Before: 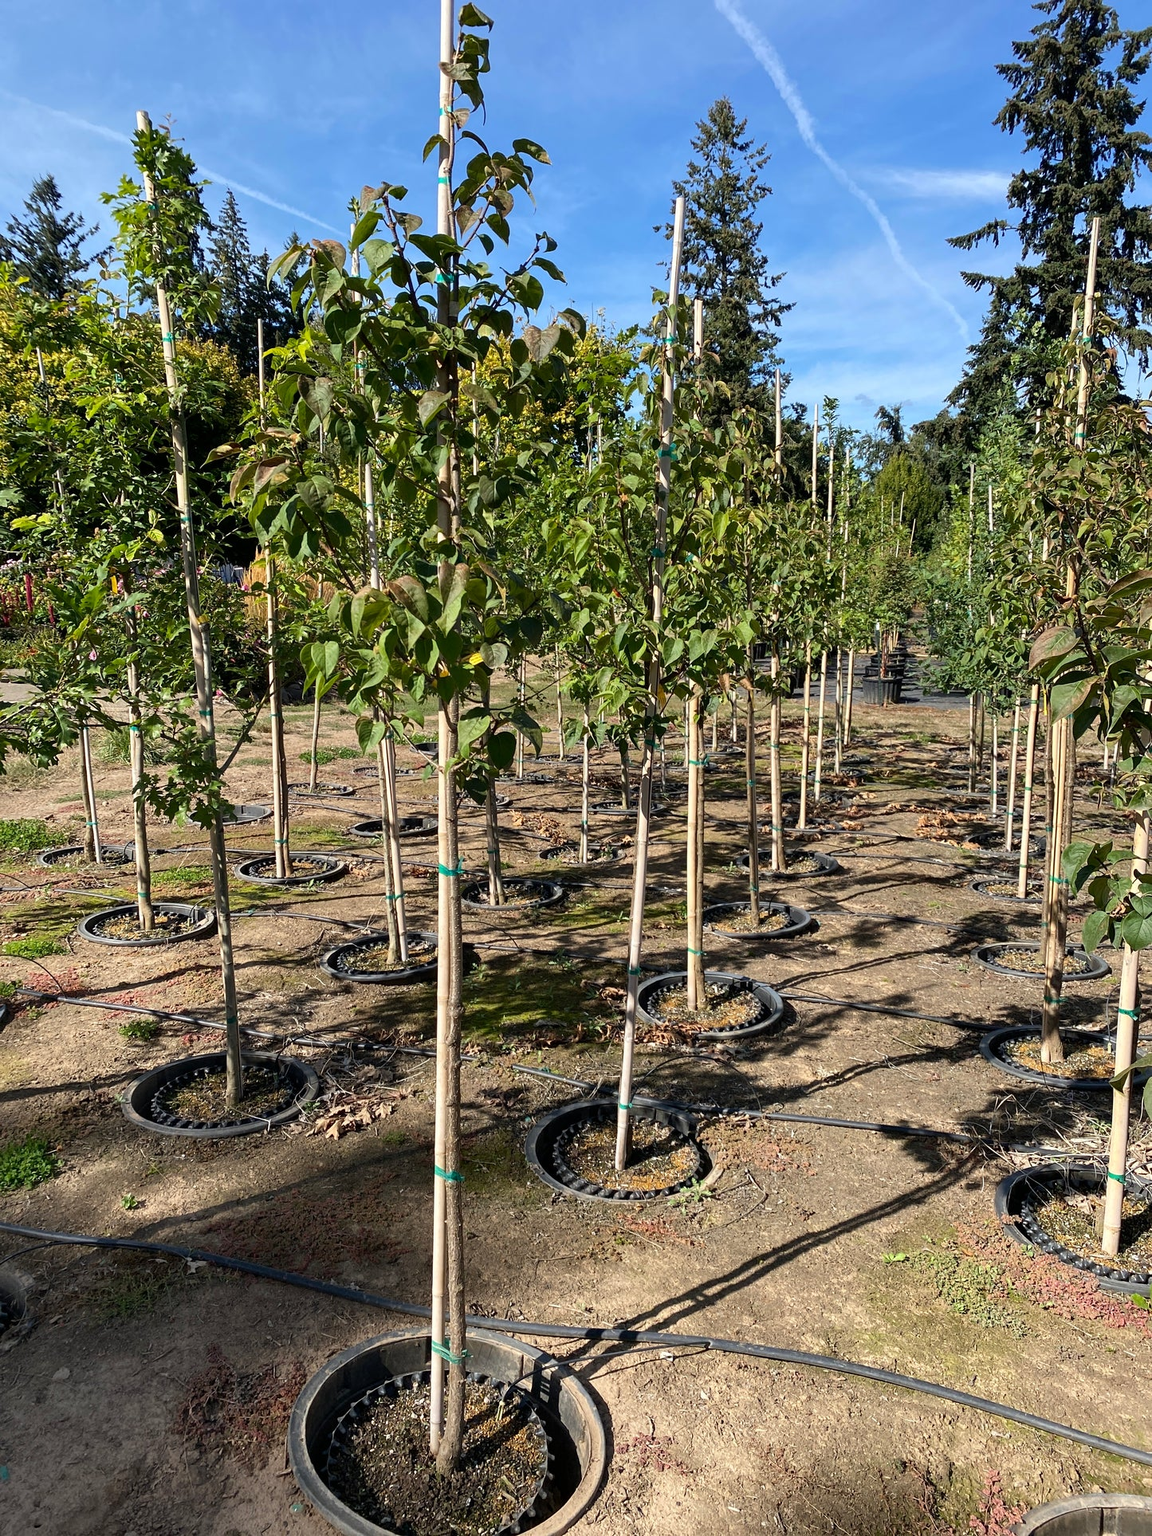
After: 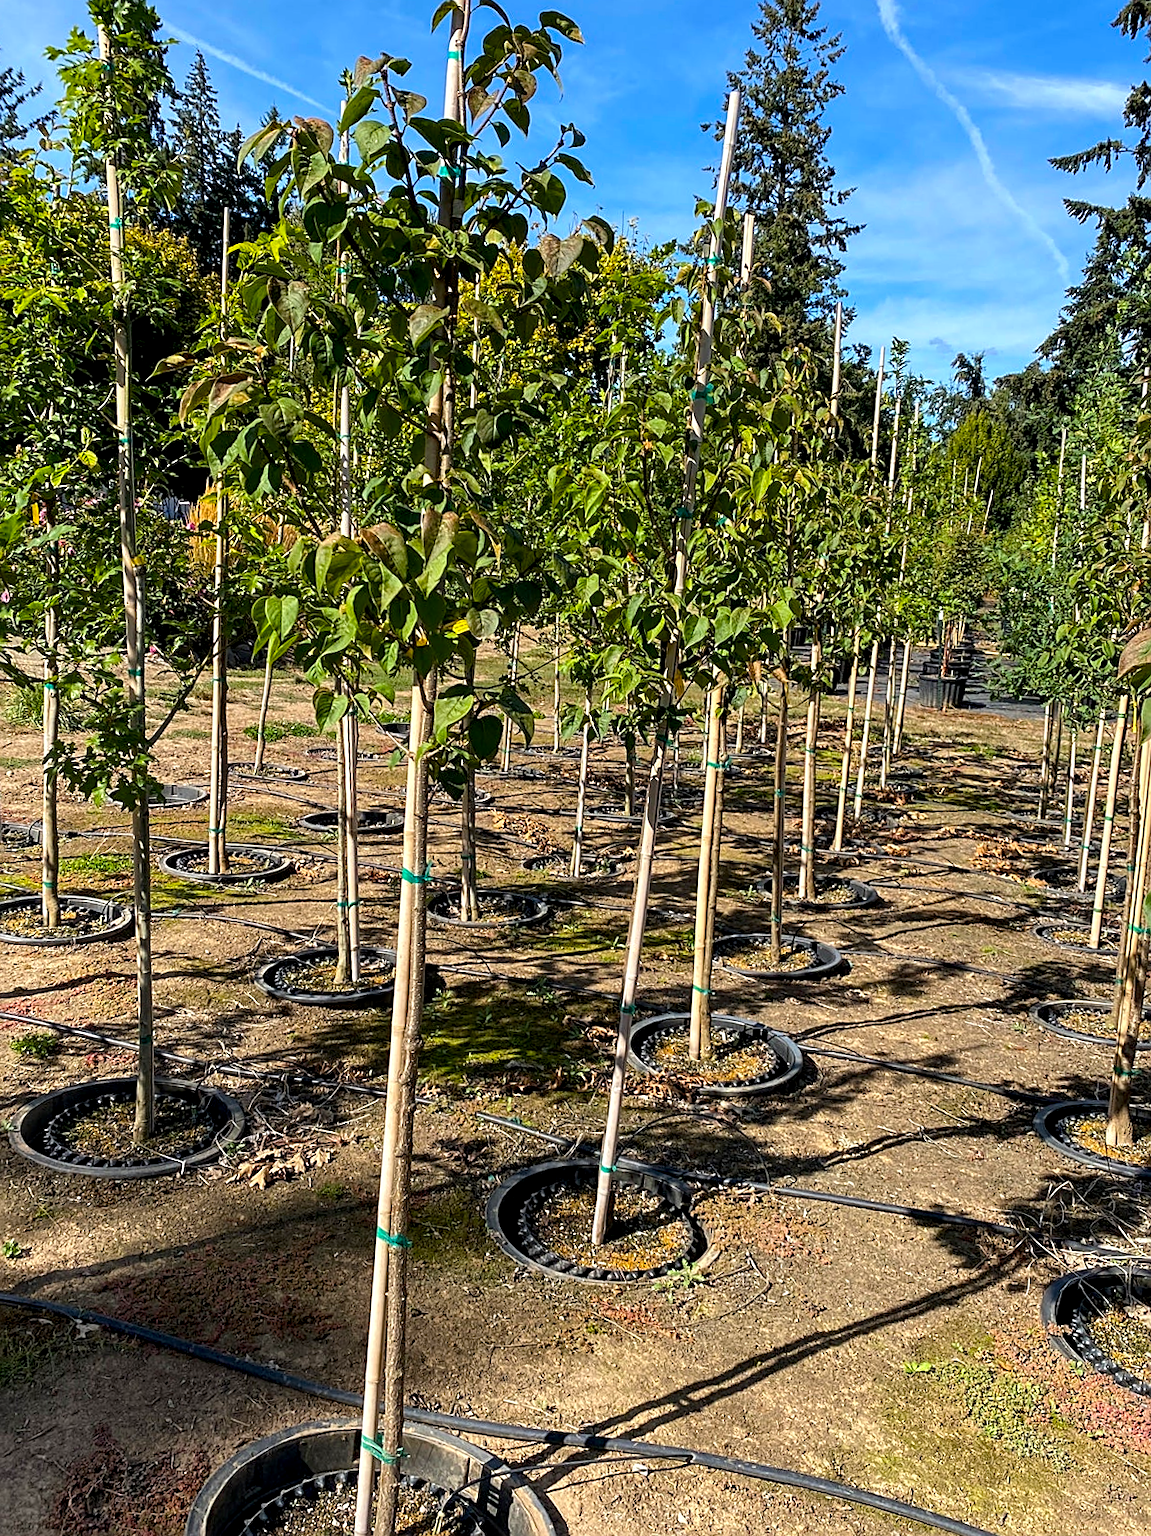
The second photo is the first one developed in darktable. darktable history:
crop and rotate: angle -3.27°, left 5.211%, top 5.211%, right 4.607%, bottom 4.607%
sharpen: on, module defaults
local contrast: highlights 83%, shadows 81%
color balance rgb: perceptual saturation grading › global saturation 25%, global vibrance 20%
